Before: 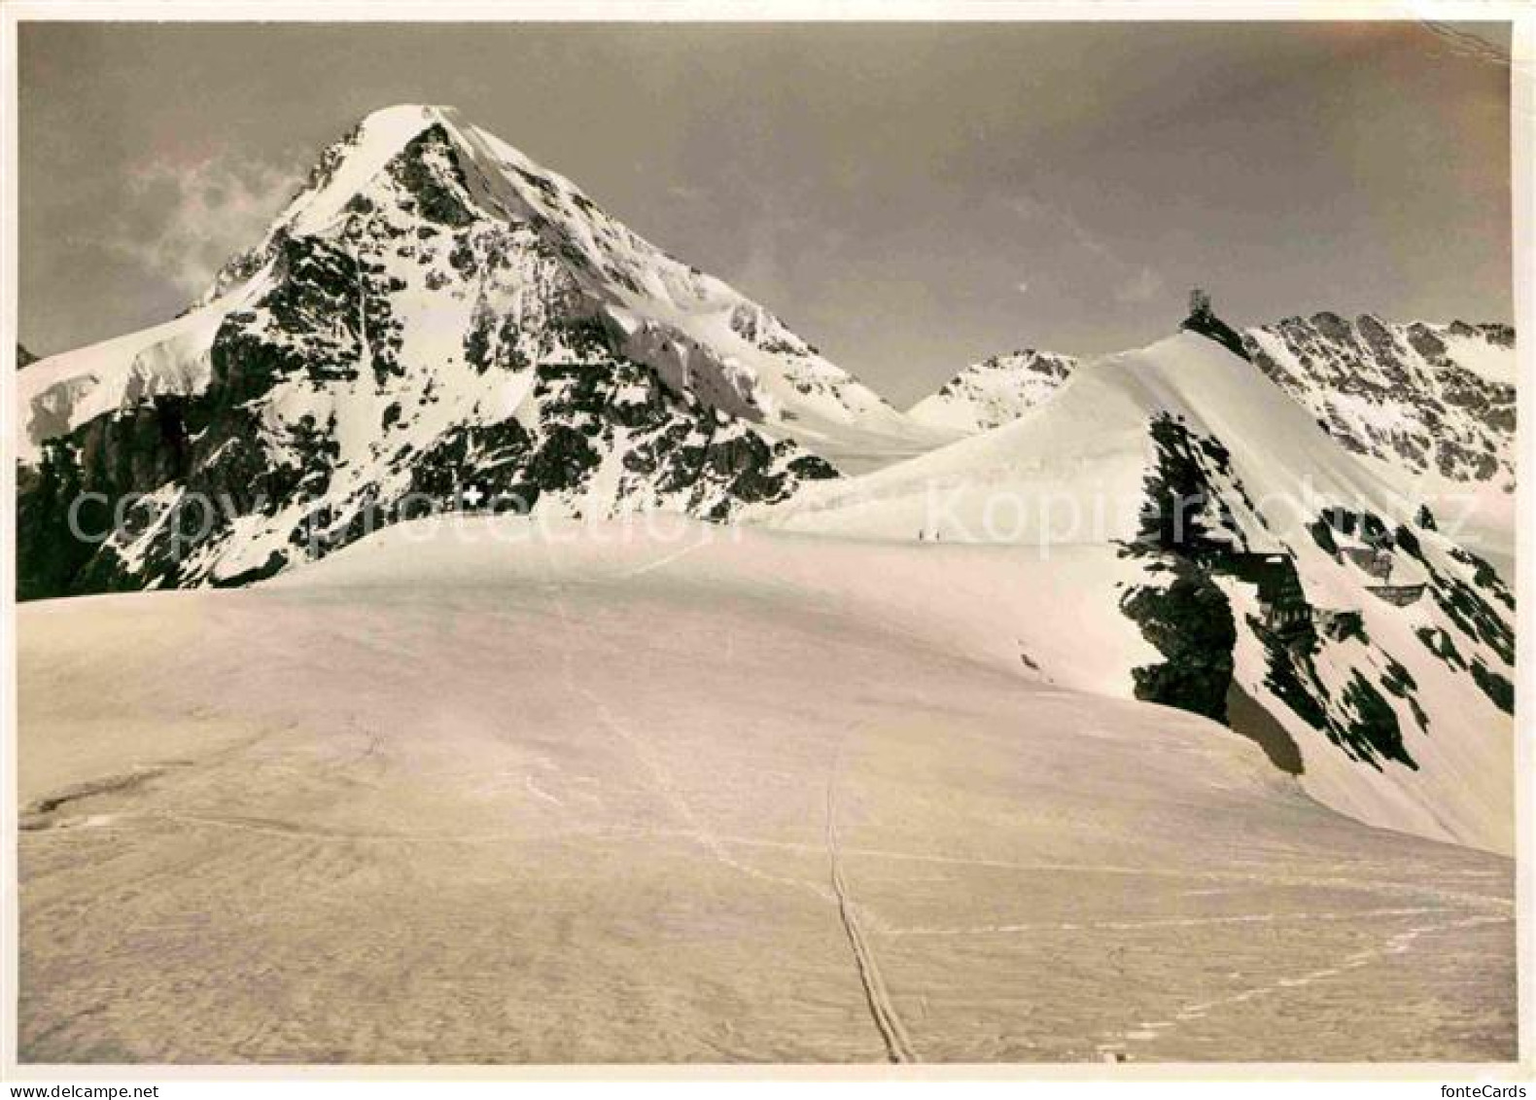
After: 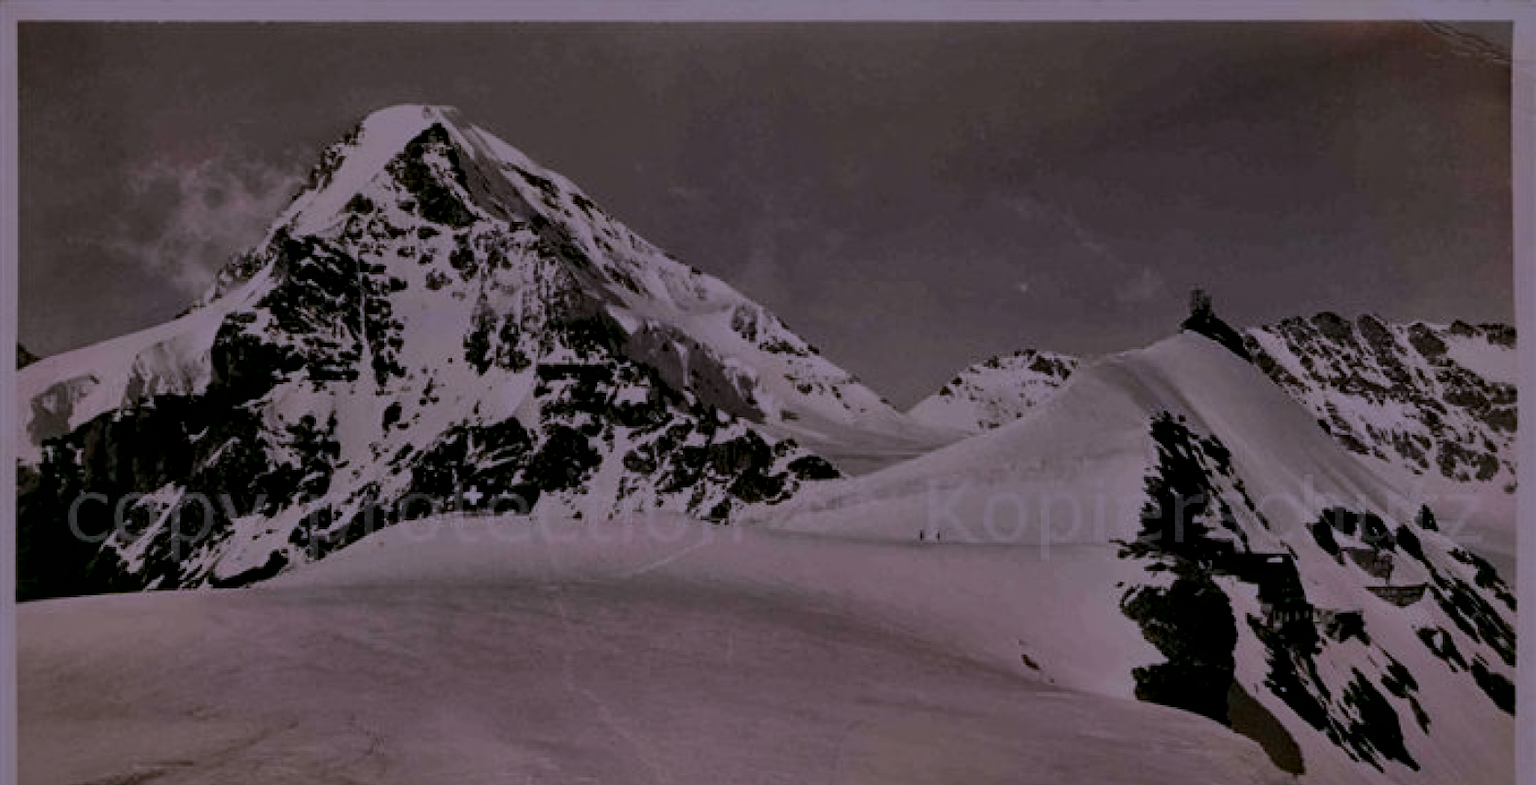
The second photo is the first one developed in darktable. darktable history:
local contrast: mode bilateral grid, contrast 19, coarseness 51, detail 159%, midtone range 0.2
color correction: highlights a* 15.13, highlights b* -25.26
exposure: exposure -2.423 EV, compensate highlight preservation false
crop: right 0%, bottom 28.631%
